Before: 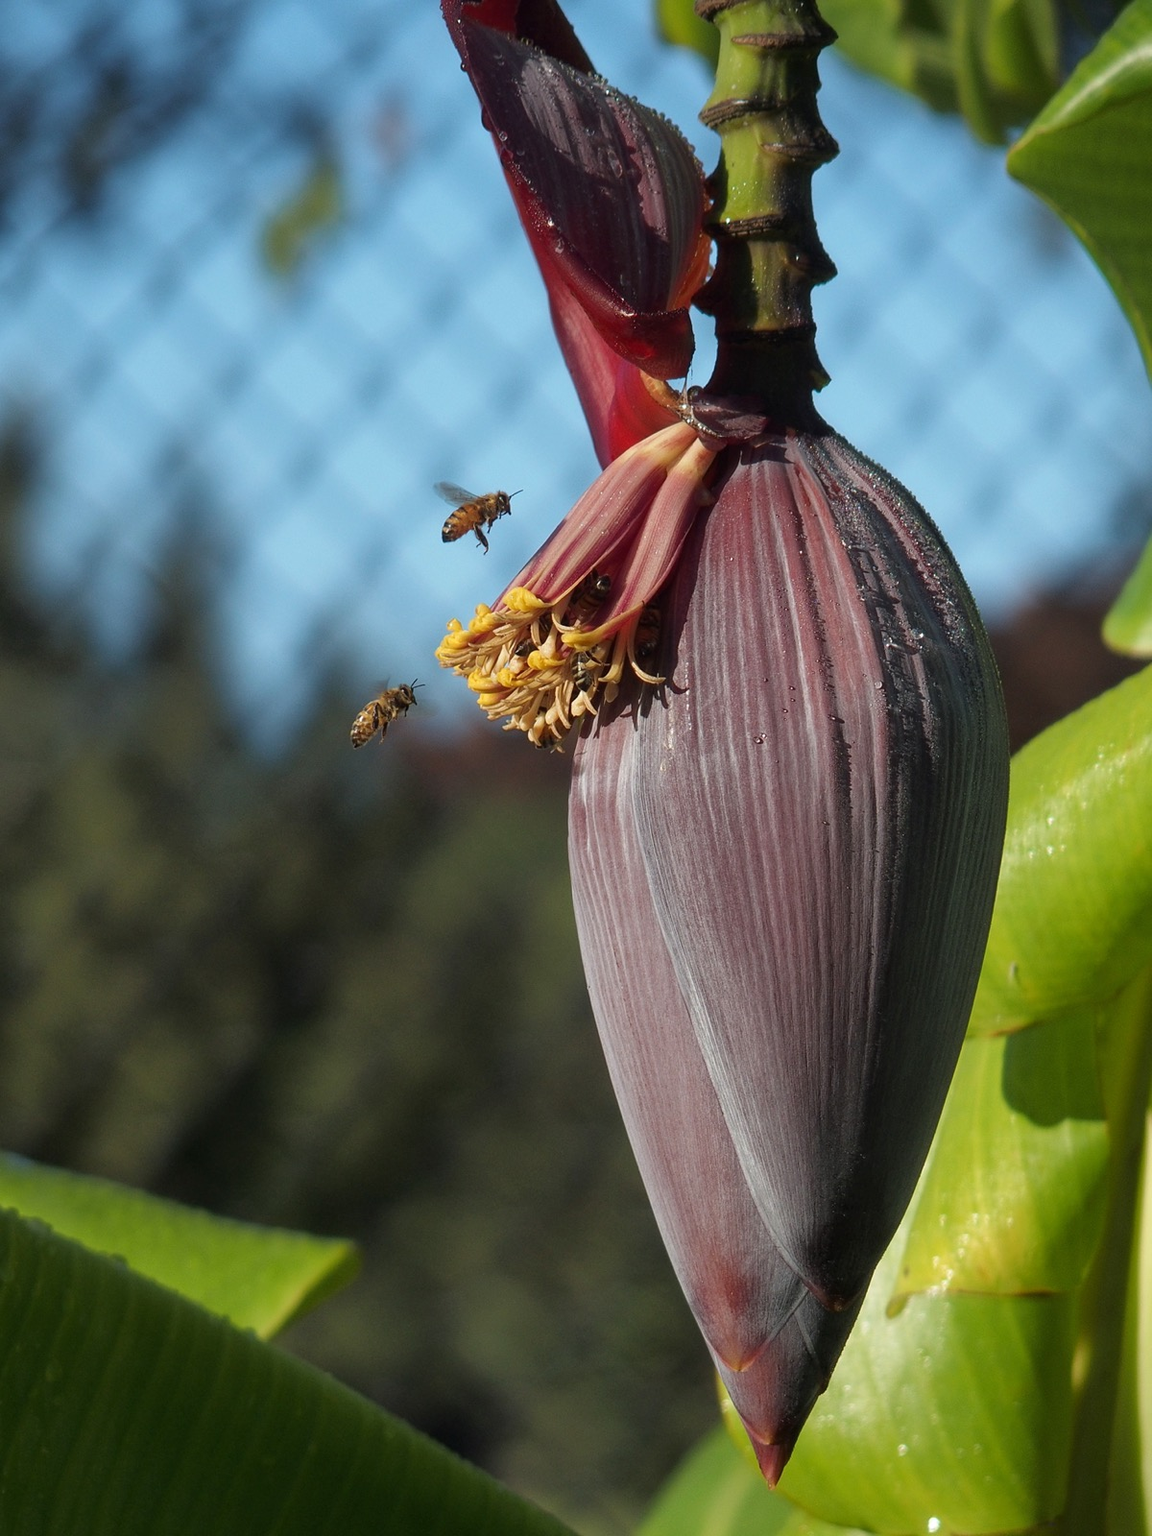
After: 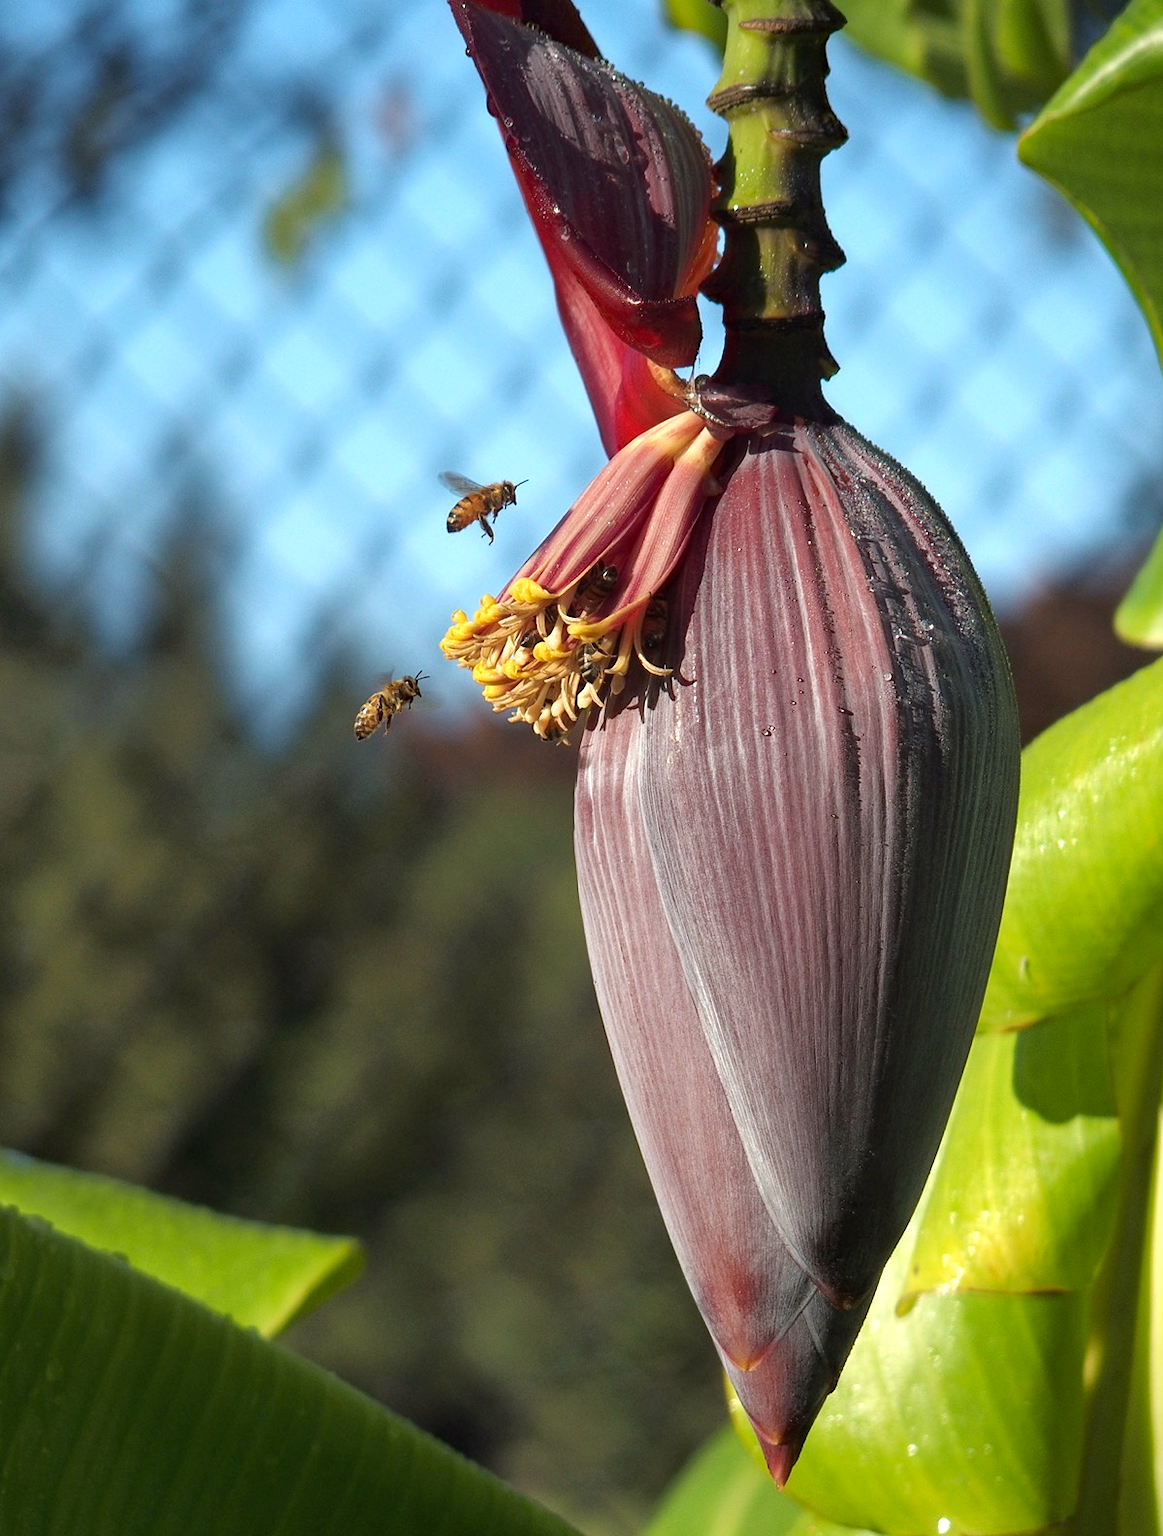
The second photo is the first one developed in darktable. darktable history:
haze removal: compatibility mode true, adaptive false
crop: top 1.049%, right 0.001%
tone equalizer: on, module defaults
exposure: exposure 0.564 EV, compensate highlight preservation false
